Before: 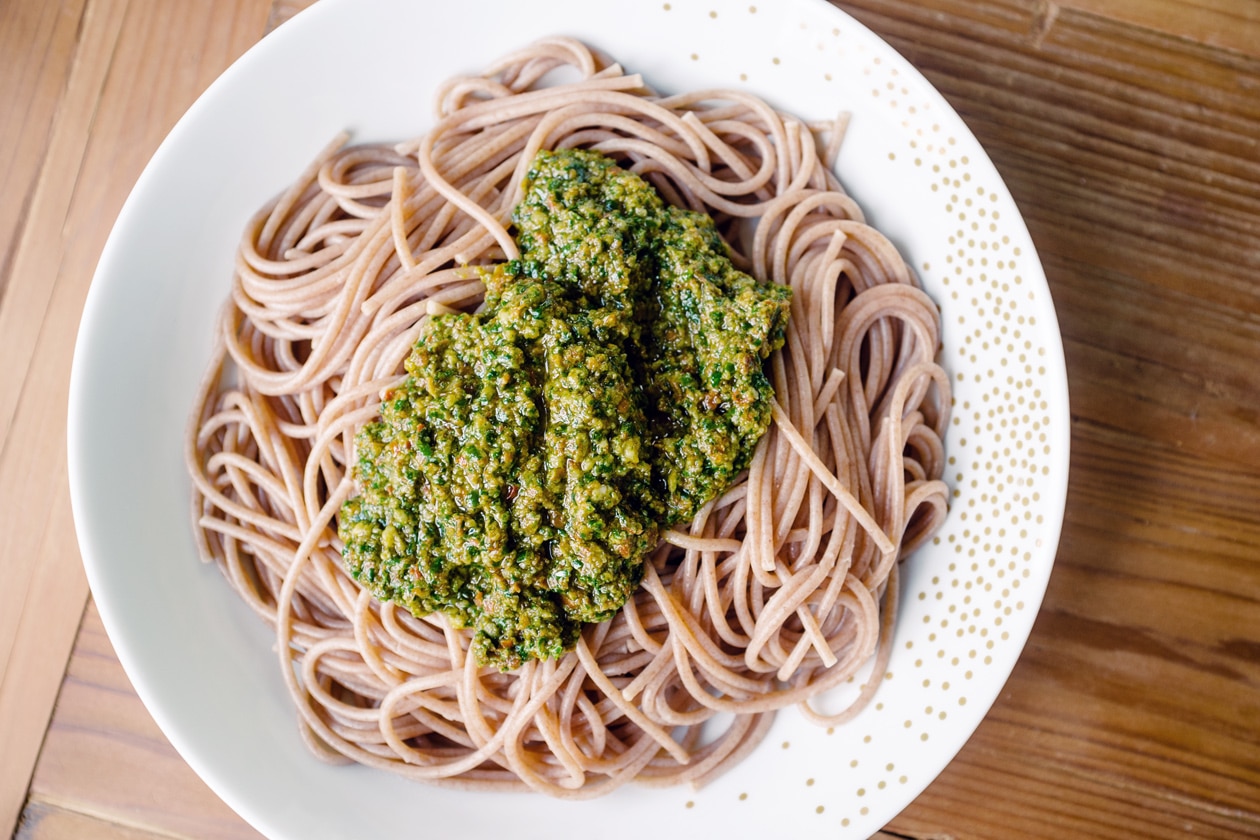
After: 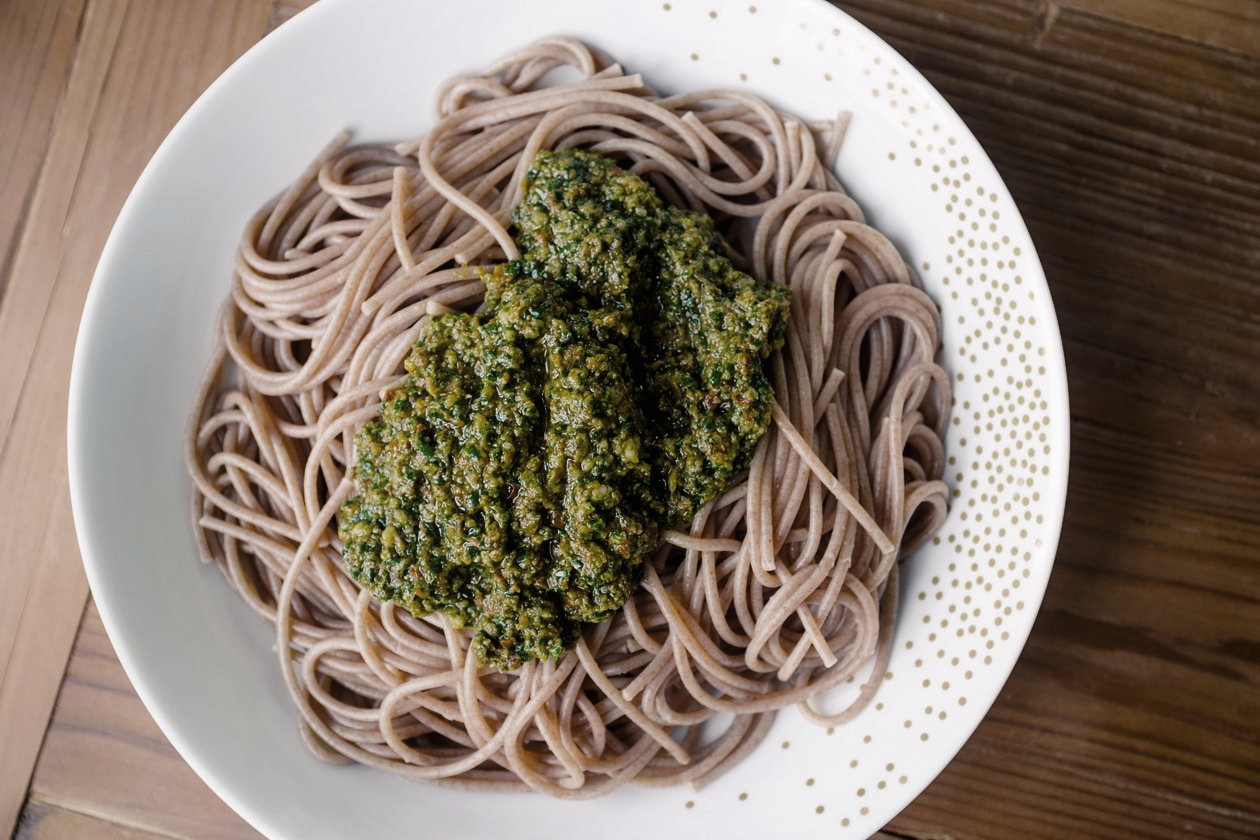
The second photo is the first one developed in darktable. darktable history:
tone equalizer: edges refinement/feathering 500, mask exposure compensation -1.57 EV, preserve details no
contrast equalizer: y [[0.6 ×6], [0.55 ×6], [0 ×6], [0 ×6], [0 ×6]], mix -0.31
levels: levels [0, 0.618, 1]
